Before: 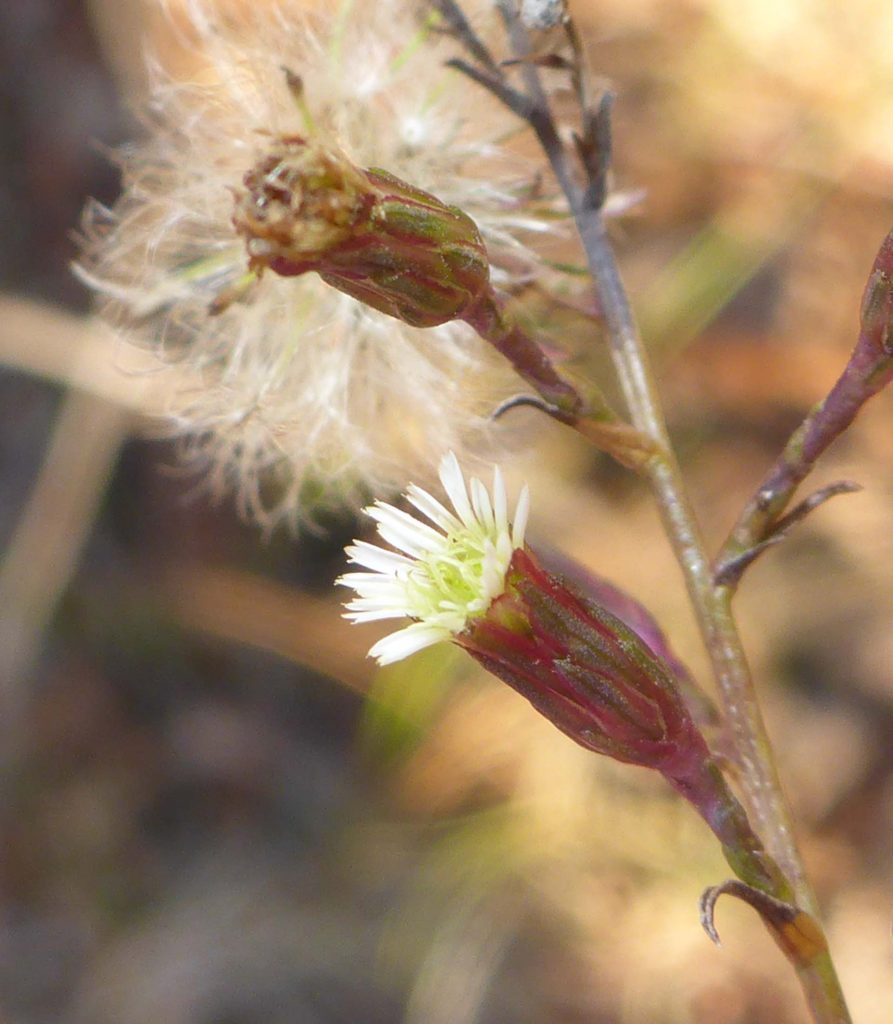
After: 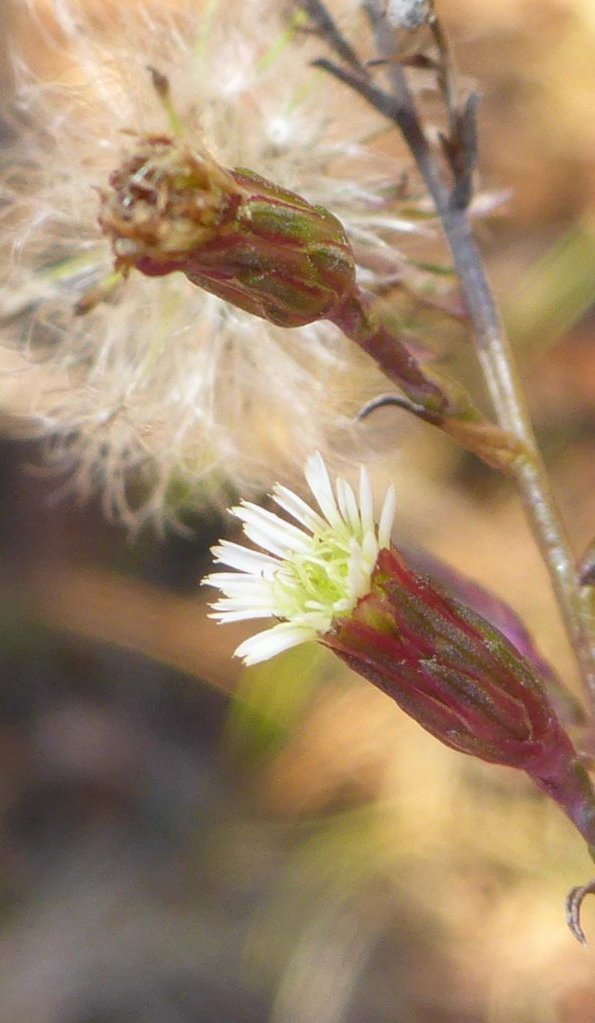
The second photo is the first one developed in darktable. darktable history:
local contrast: detail 110%
crop and rotate: left 15.055%, right 18.278%
